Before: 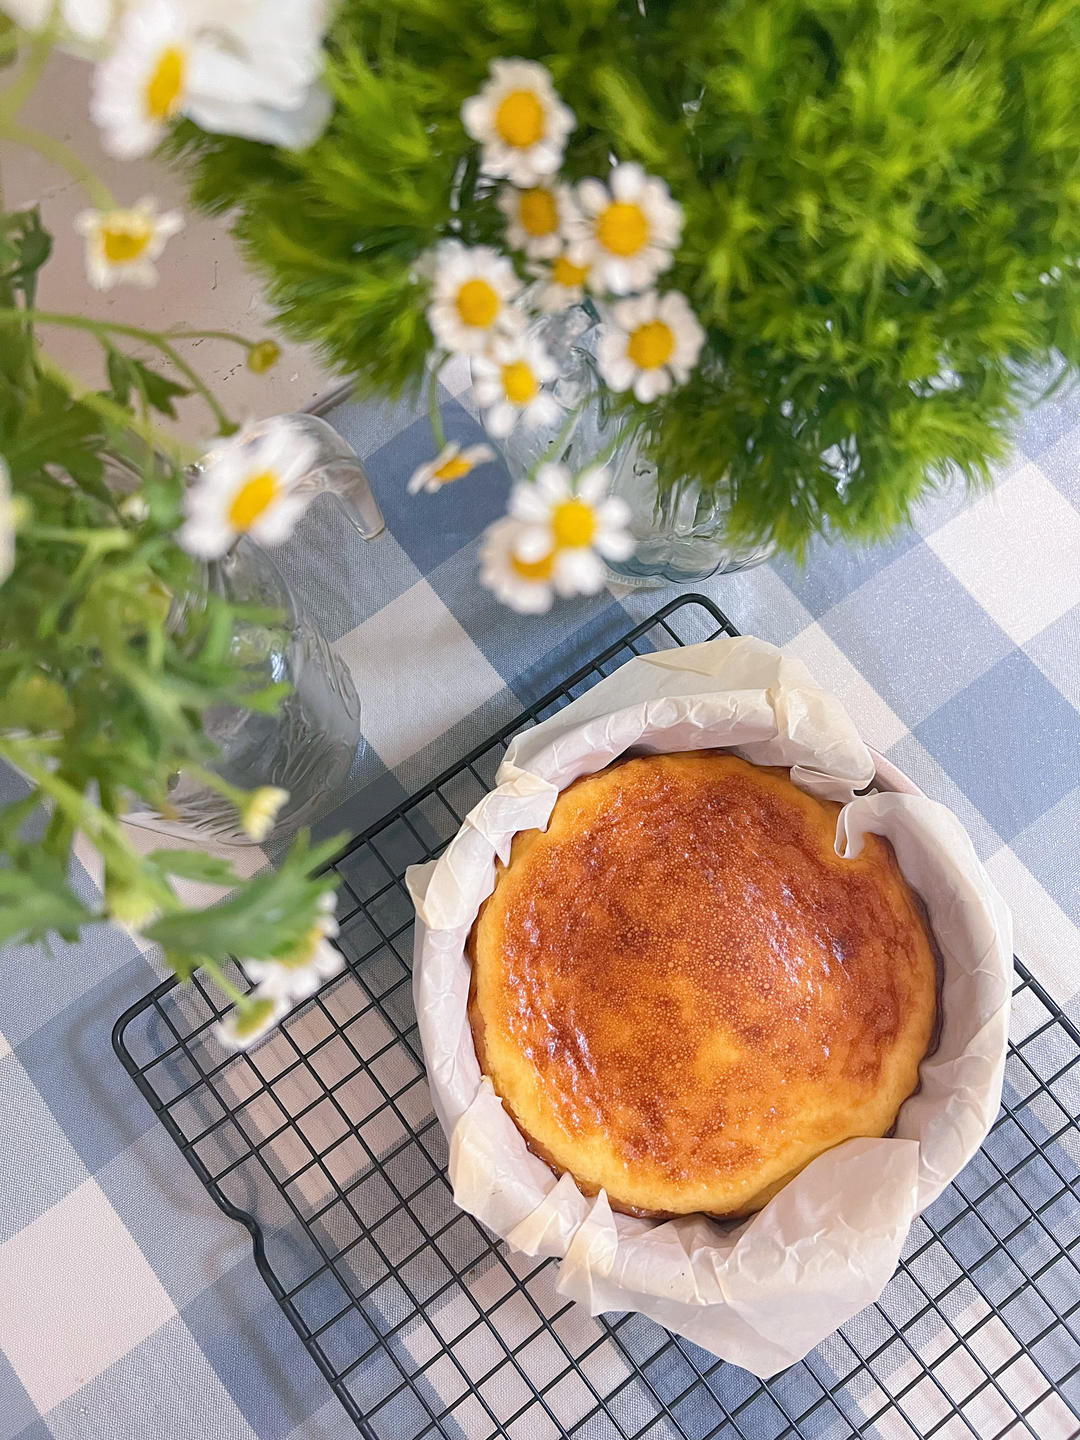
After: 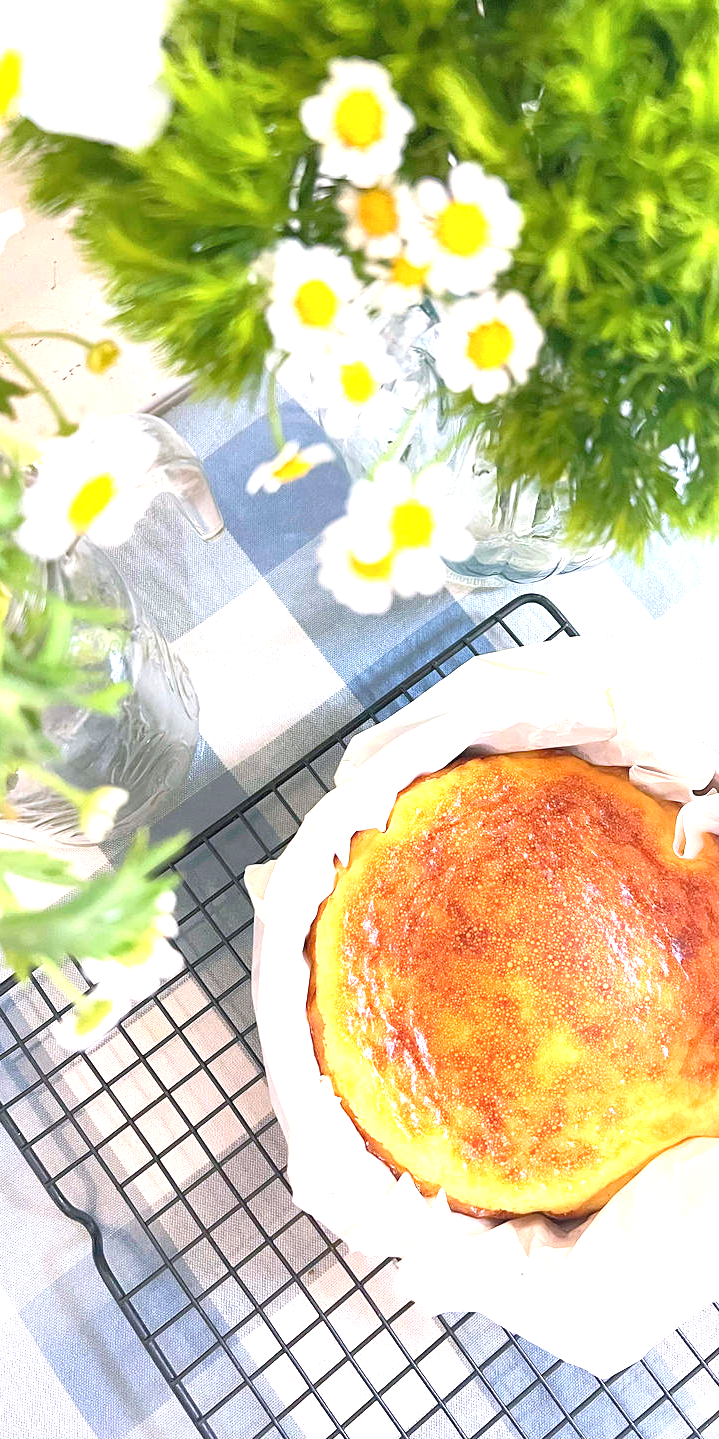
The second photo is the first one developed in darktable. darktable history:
exposure: black level correction 0, exposure 1.5 EV, compensate highlight preservation false
crop and rotate: left 15.055%, right 18.278%
